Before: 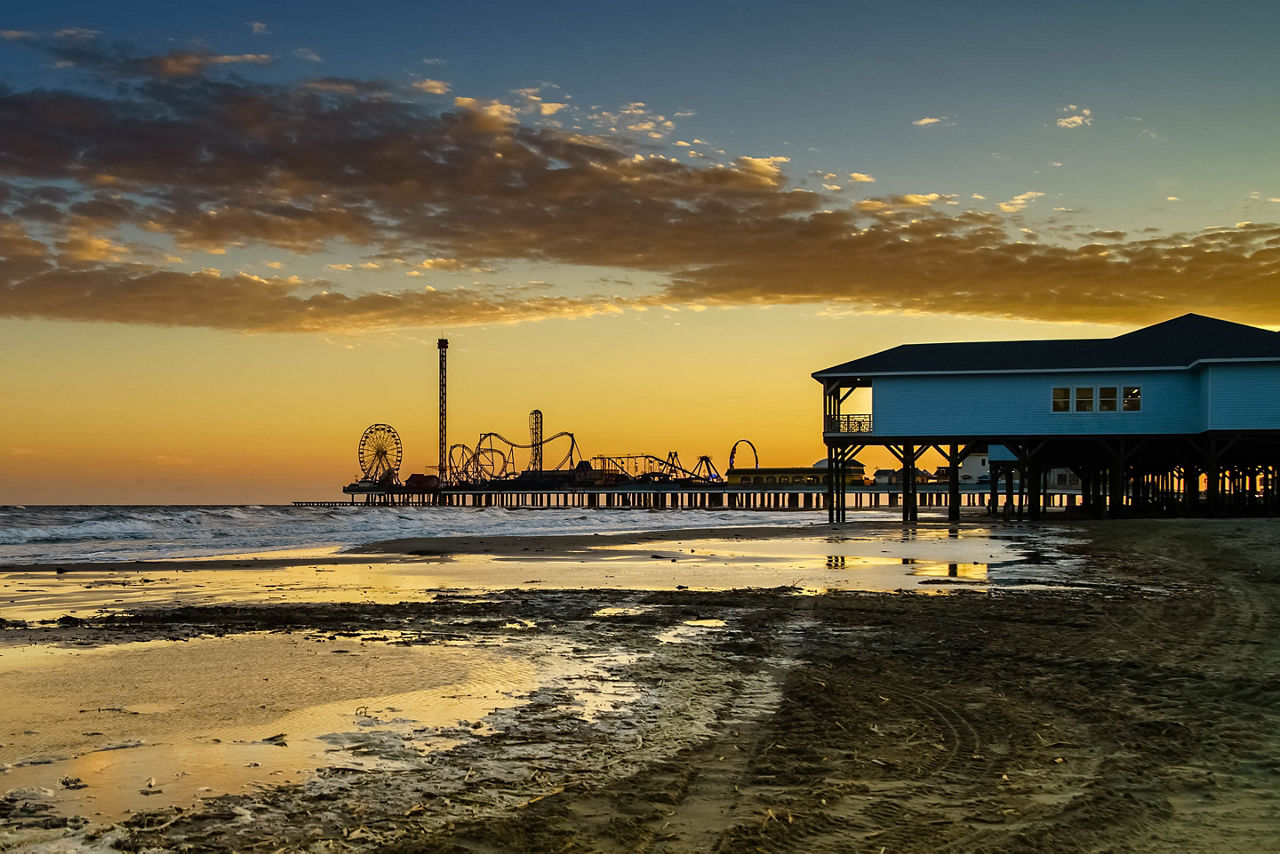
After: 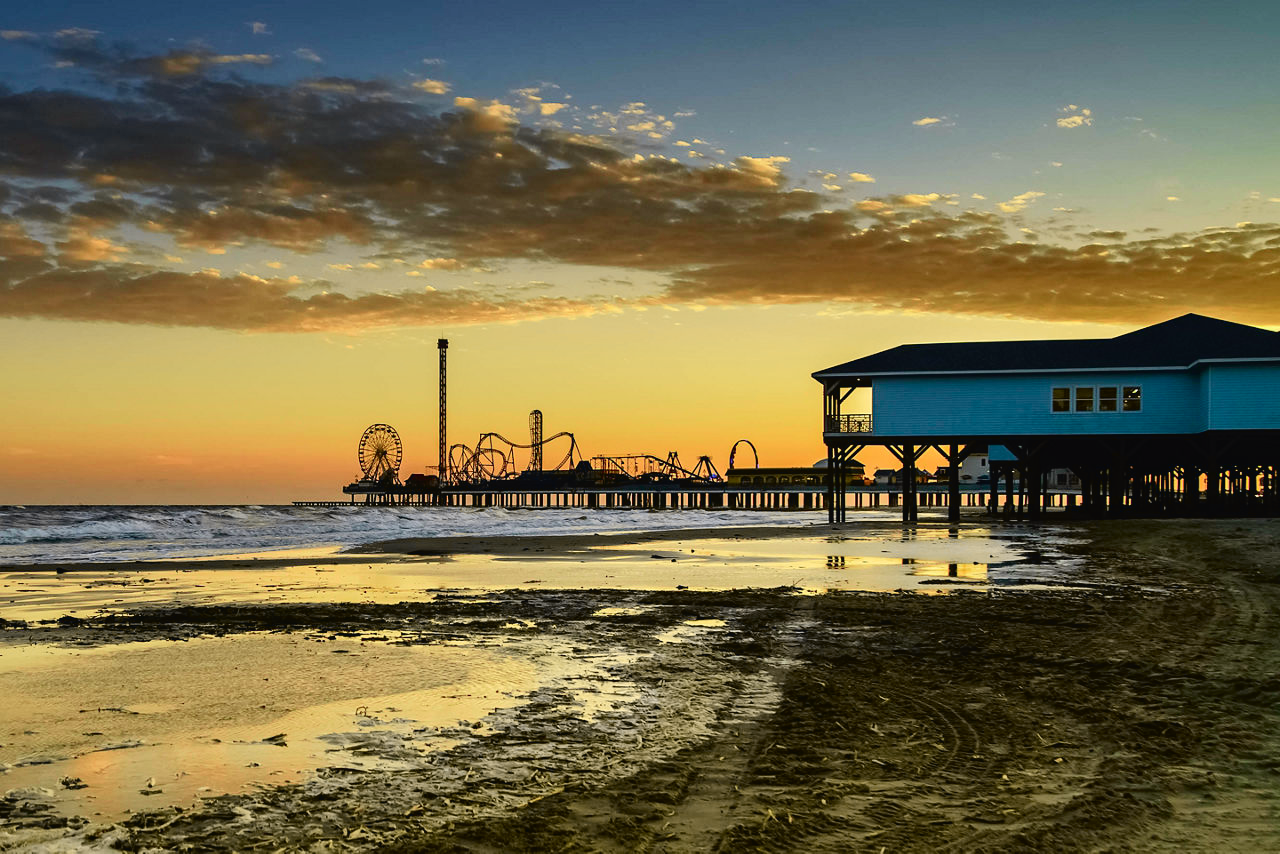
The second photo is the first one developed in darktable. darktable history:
white balance: red 1, blue 1
shadows and highlights: shadows 25, highlights -25
tone curve: curves: ch0 [(0, 0.018) (0.061, 0.041) (0.205, 0.191) (0.289, 0.292) (0.39, 0.424) (0.493, 0.551) (0.666, 0.743) (0.795, 0.841) (1, 0.998)]; ch1 [(0, 0) (0.385, 0.343) (0.439, 0.415) (0.494, 0.498) (0.501, 0.501) (0.51, 0.496) (0.548, 0.554) (0.586, 0.61) (0.684, 0.658) (0.783, 0.804) (1, 1)]; ch2 [(0, 0) (0.304, 0.31) (0.403, 0.399) (0.441, 0.428) (0.47, 0.469) (0.498, 0.496) (0.524, 0.538) (0.566, 0.588) (0.648, 0.665) (0.697, 0.699) (1, 1)], color space Lab, independent channels, preserve colors none
